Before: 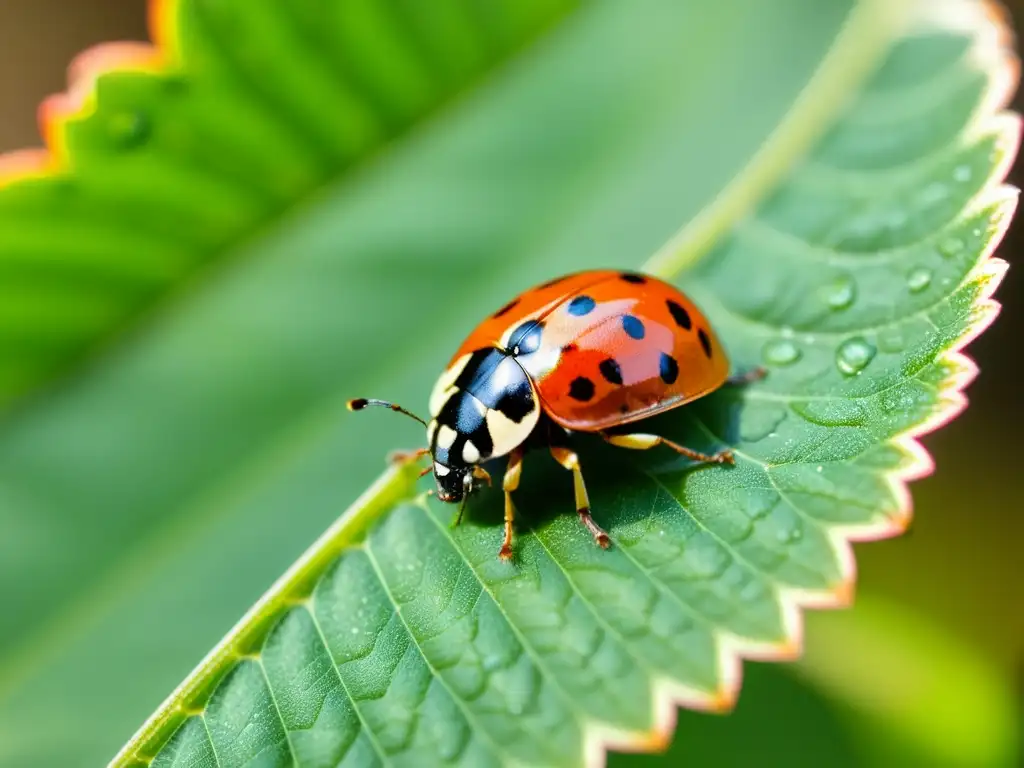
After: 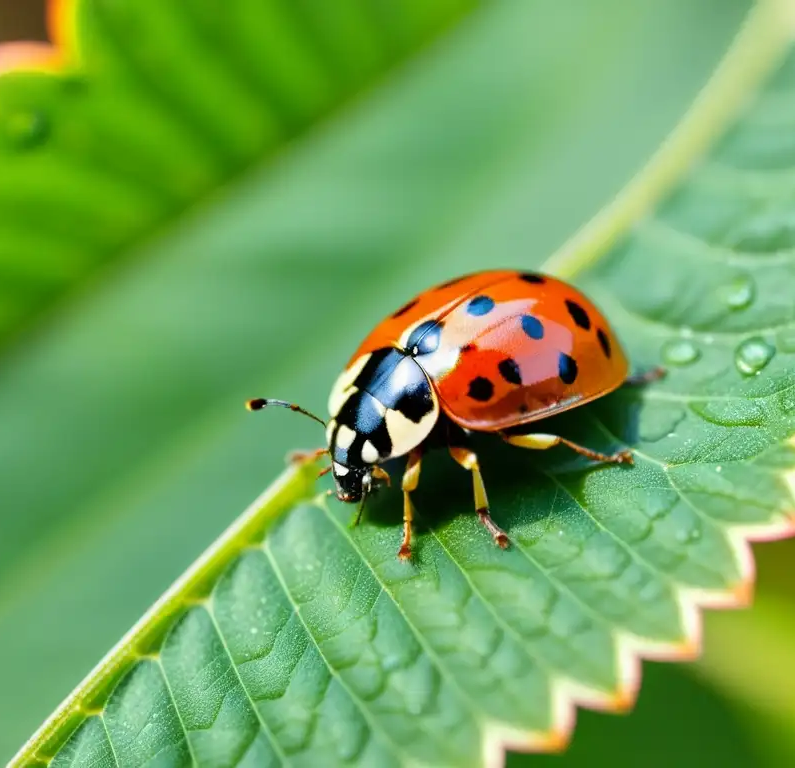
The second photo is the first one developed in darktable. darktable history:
crop: left 9.88%, right 12.445%
